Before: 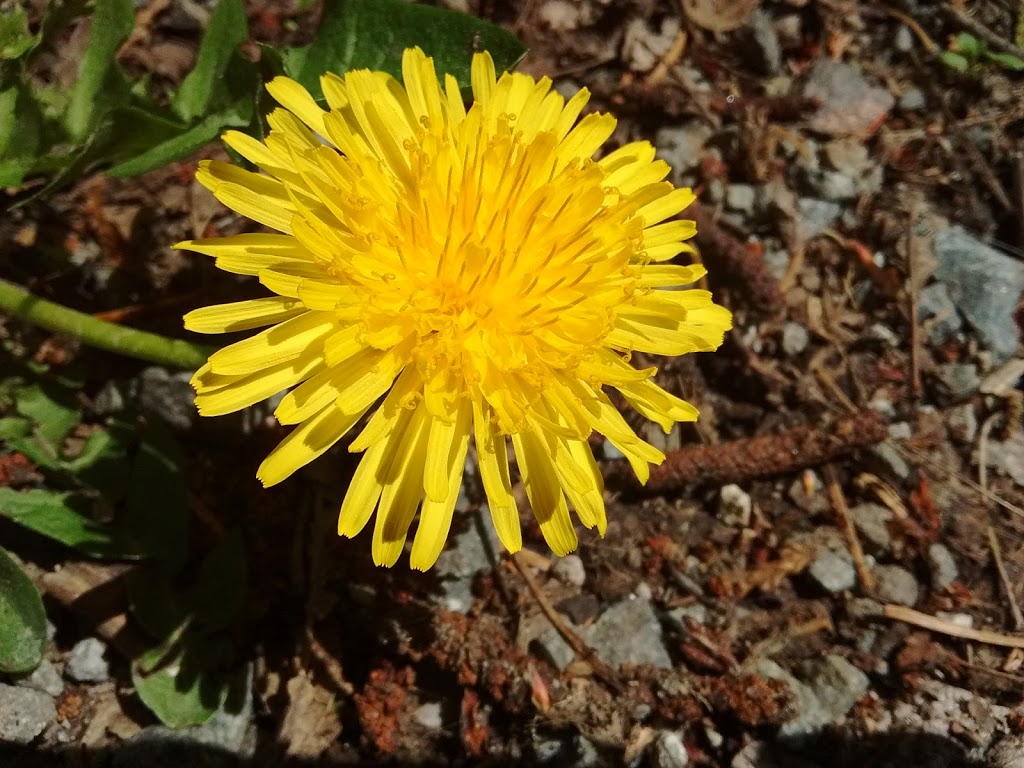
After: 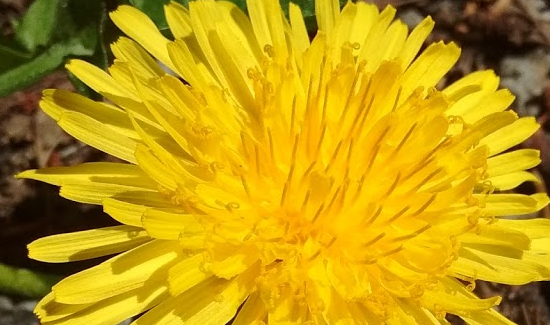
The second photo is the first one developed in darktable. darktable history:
crop: left 15.301%, top 9.261%, right 30.925%, bottom 48.417%
